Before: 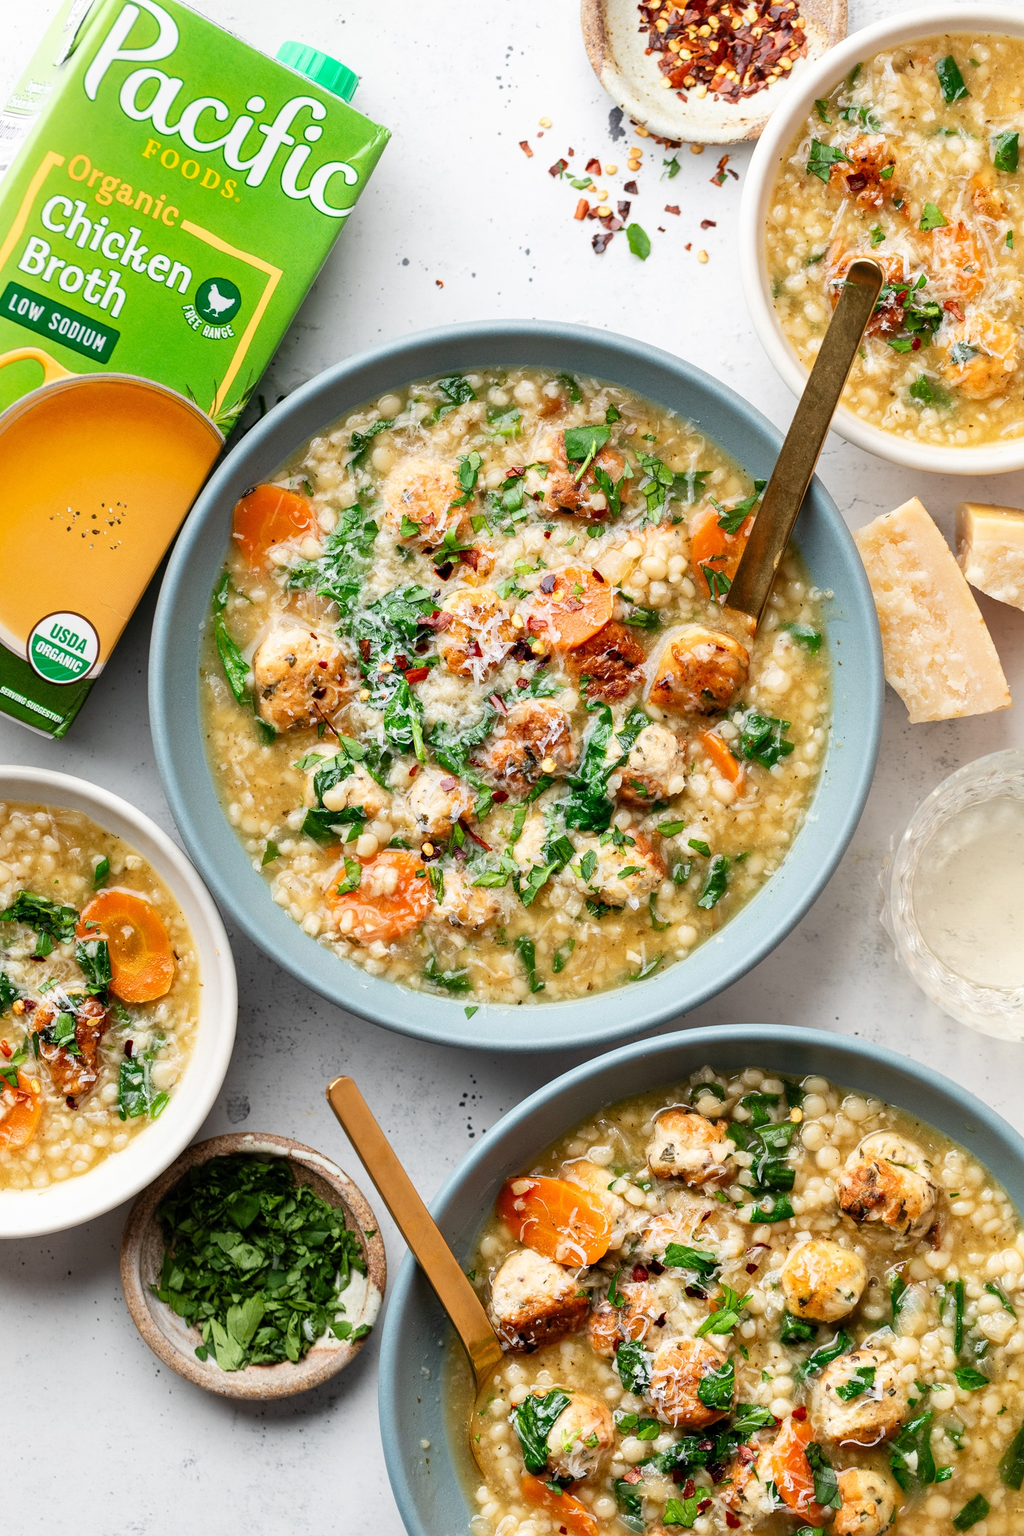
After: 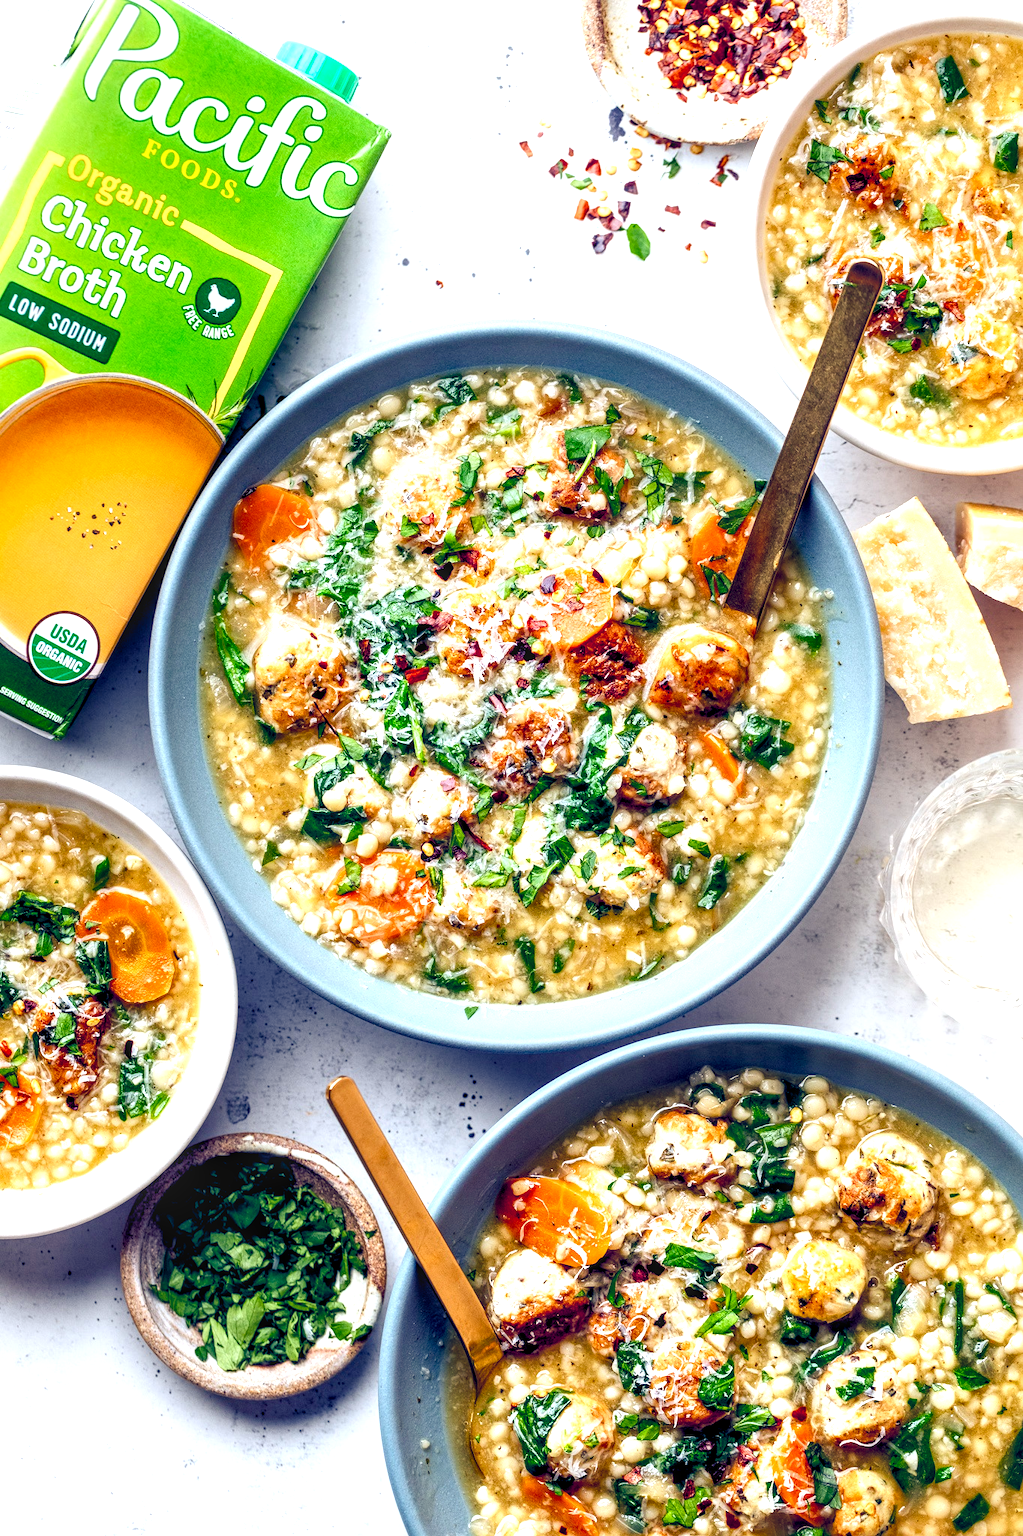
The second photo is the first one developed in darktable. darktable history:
color balance rgb: shadows lift › luminance -41.13%, shadows lift › chroma 14.13%, shadows lift › hue 260°, power › luminance -3.76%, power › chroma 0.56%, power › hue 40.37°, highlights gain › luminance 16.81%, highlights gain › chroma 2.94%, highlights gain › hue 260°, global offset › luminance -0.29%, global offset › chroma 0.31%, global offset › hue 260°, perceptual saturation grading › global saturation 20%, perceptual saturation grading › highlights -13.92%, perceptual saturation grading › shadows 50%
exposure: black level correction 0.003, exposure 0.383 EV, compensate highlight preservation false
local contrast: highlights 61%, detail 143%, midtone range 0.428
